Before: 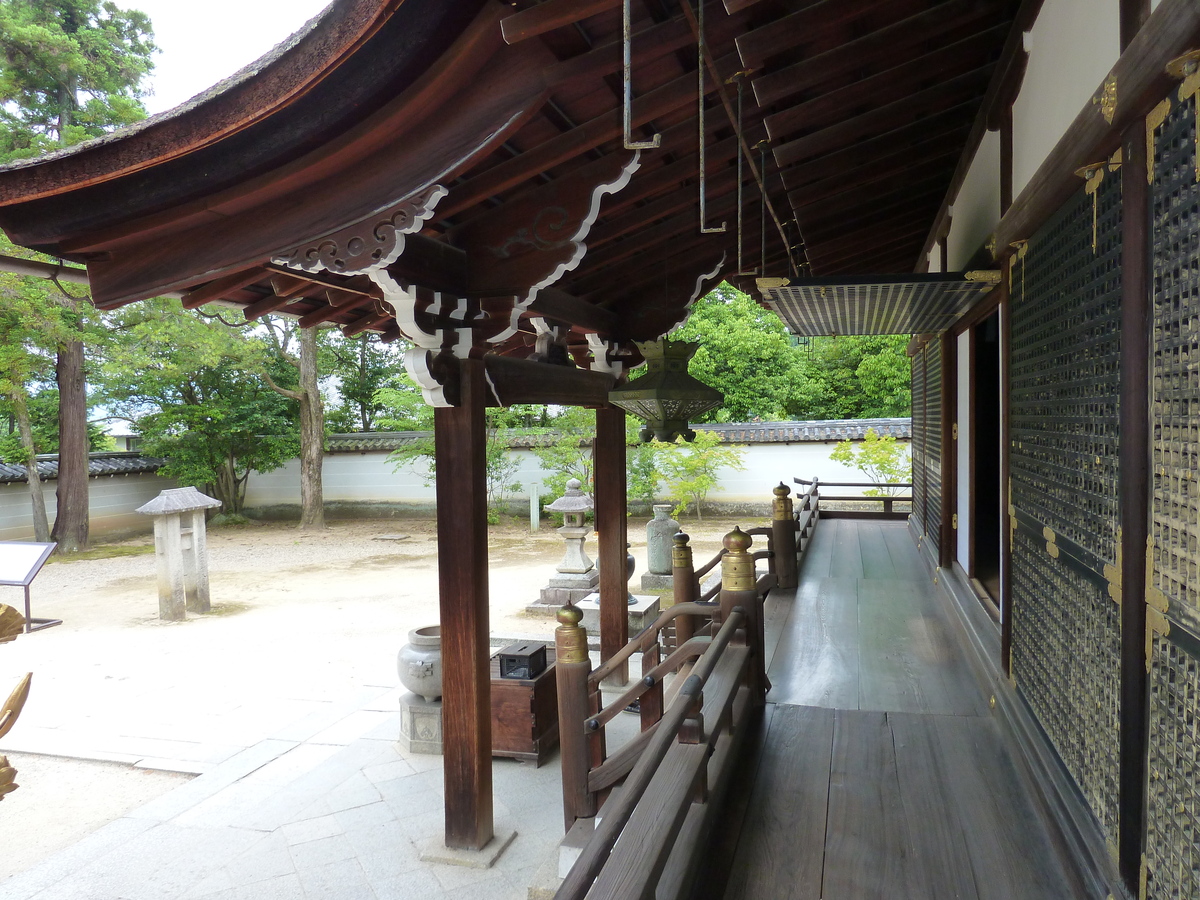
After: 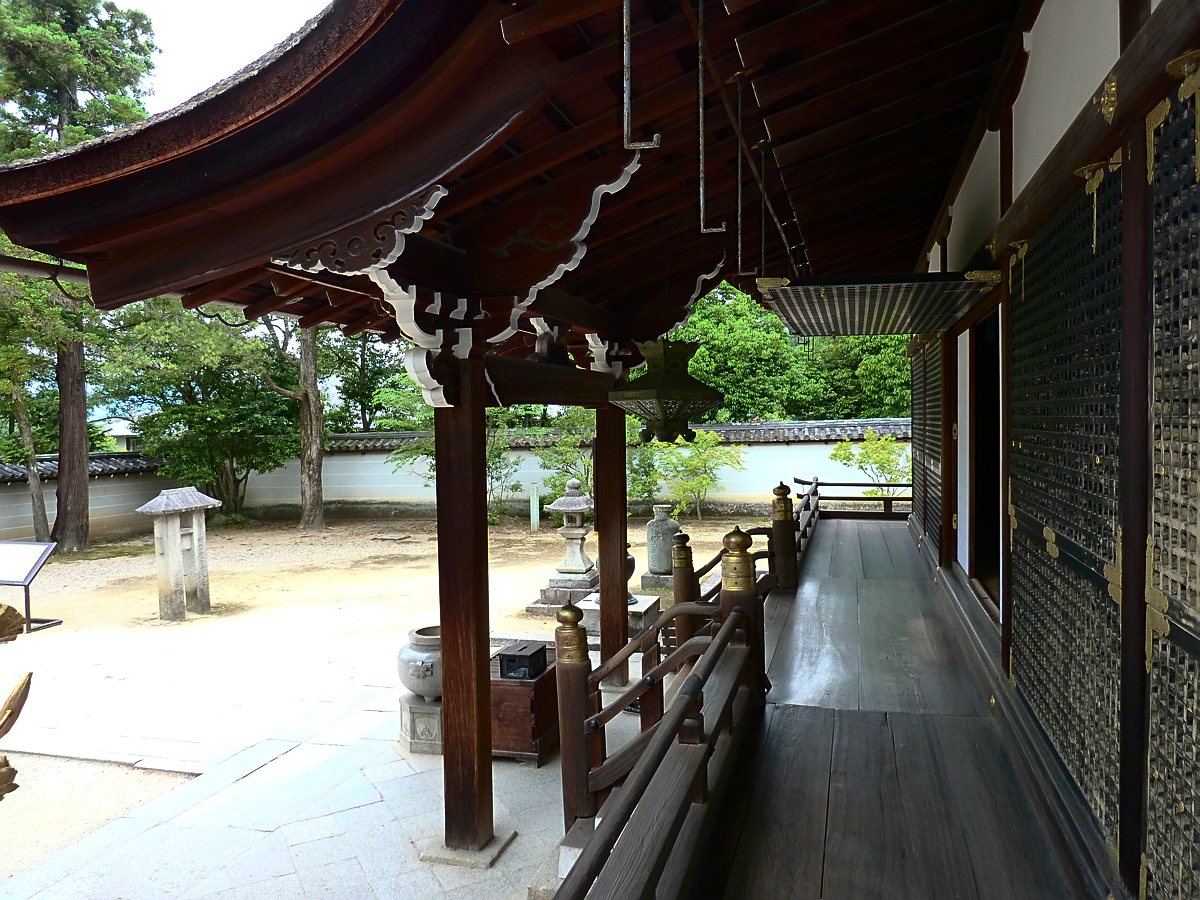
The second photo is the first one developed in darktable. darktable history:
sharpen: on, module defaults
base curve: curves: ch0 [(0, 0) (0.826, 0.587) (1, 1)], preserve colors none
tone equalizer: edges refinement/feathering 500, mask exposure compensation -1.57 EV, preserve details no
contrast brightness saturation: contrast 0.408, brightness 0.108, saturation 0.214
